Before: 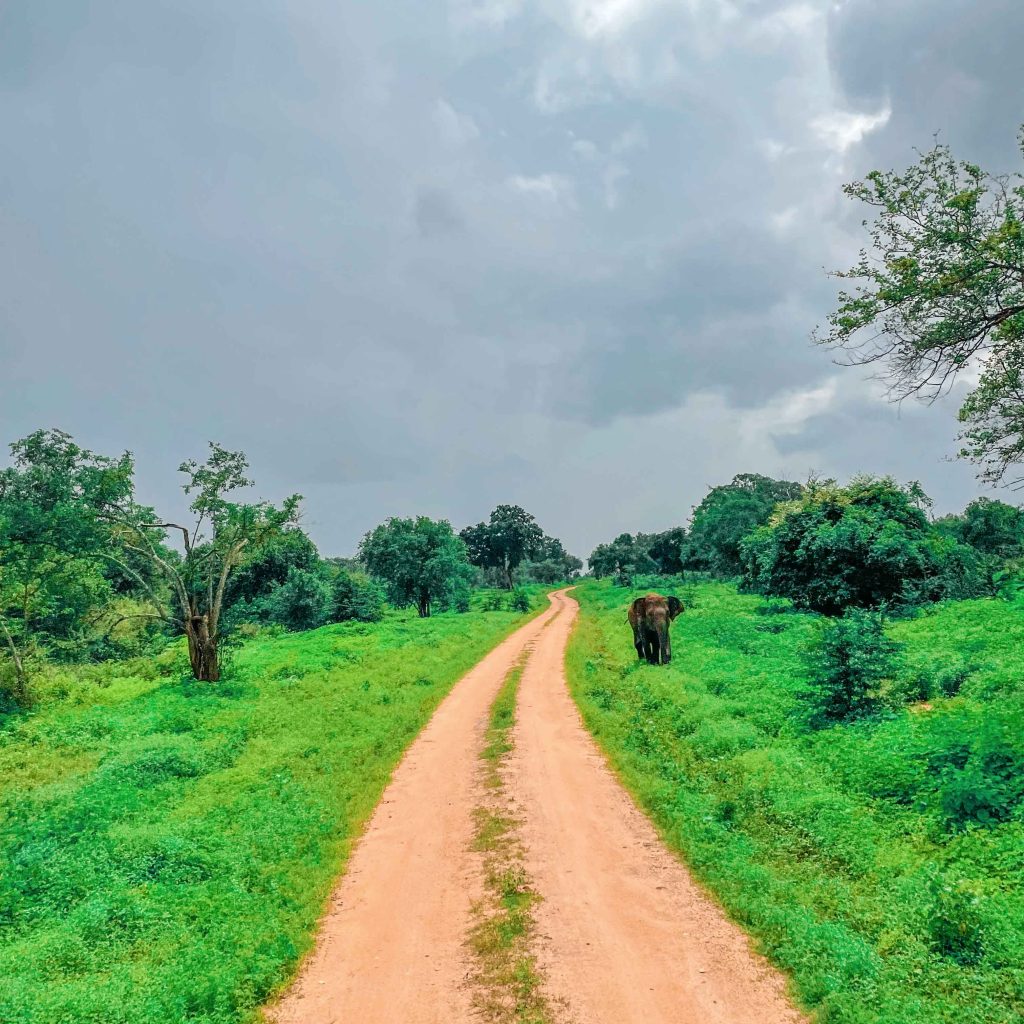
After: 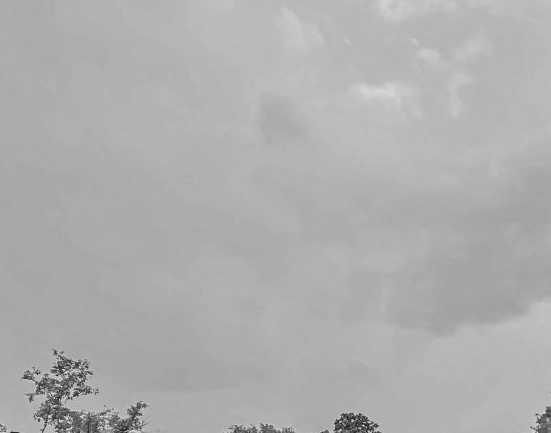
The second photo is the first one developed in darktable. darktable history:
velvia: on, module defaults
shadows and highlights: radius 331.84, shadows 53.55, highlights -100, compress 94.63%, highlights color adjustment 73.23%, soften with gaussian
crop: left 15.306%, top 9.065%, right 30.789%, bottom 48.638%
monochrome: on, module defaults
